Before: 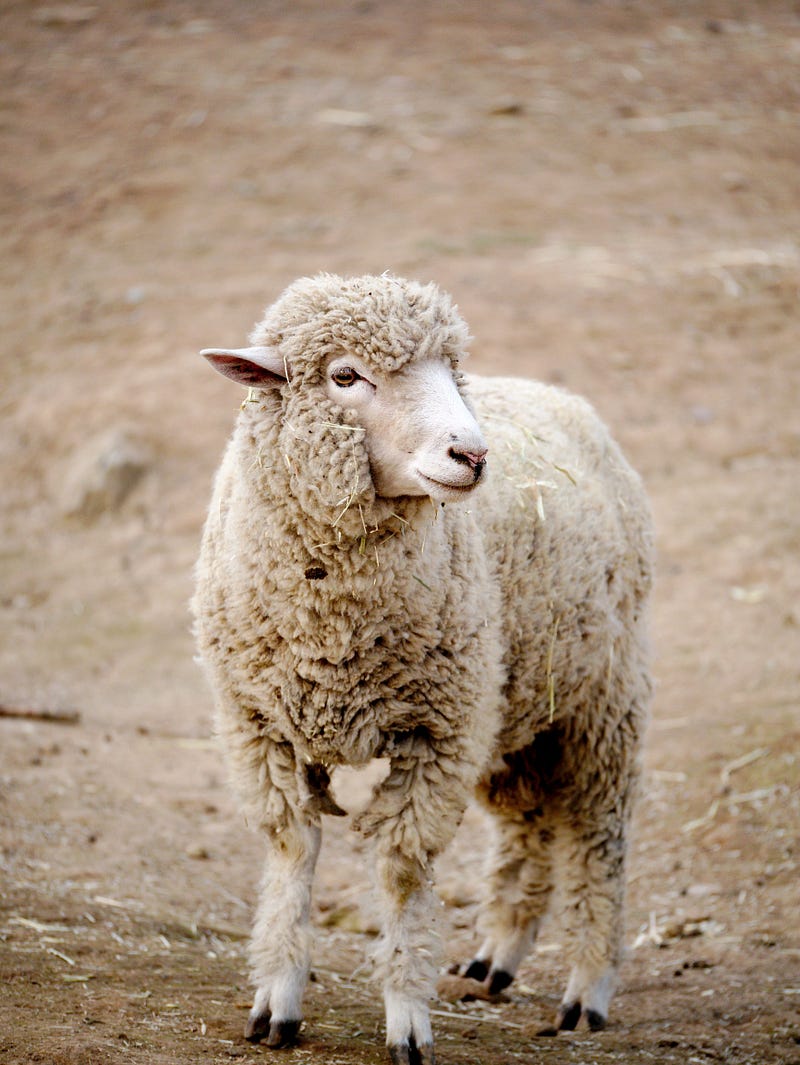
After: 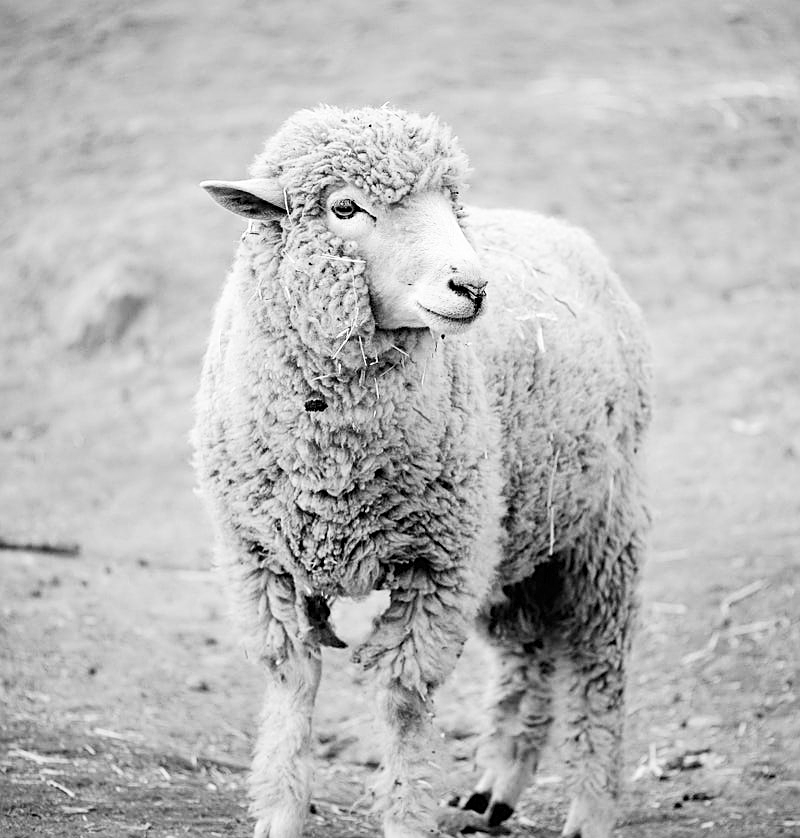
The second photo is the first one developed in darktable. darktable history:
color zones: curves: ch1 [(0, -0.394) (0.143, -0.394) (0.286, -0.394) (0.429, -0.392) (0.571, -0.391) (0.714, -0.391) (0.857, -0.391) (1, -0.394)]
sharpen: on, module defaults
crop and rotate: top 15.807%, bottom 5.461%
exposure: compensate exposure bias true, compensate highlight preservation false
contrast brightness saturation: contrast 0.203, brightness 0.192, saturation 0.782
